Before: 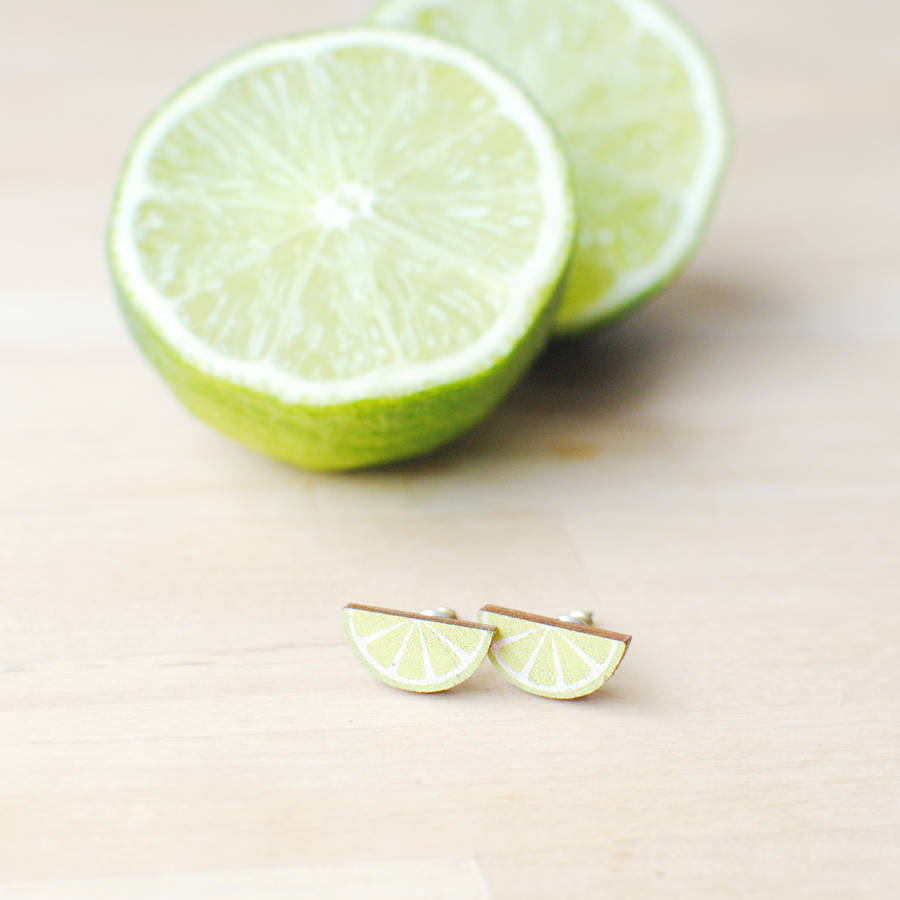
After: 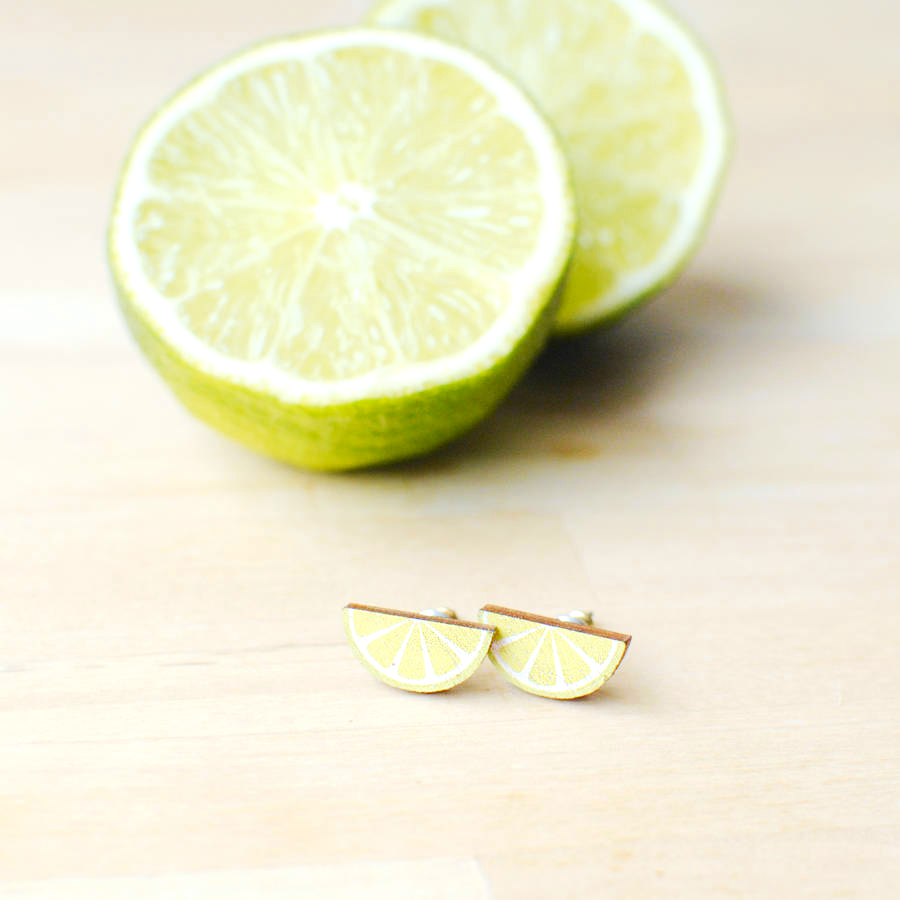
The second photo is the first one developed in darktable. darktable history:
exposure: exposure 0.127 EV, compensate highlight preservation false
tone curve: curves: ch0 [(0, 0) (0.227, 0.17) (0.766, 0.774) (1, 1)]; ch1 [(0, 0) (0.114, 0.127) (0.437, 0.452) (0.498, 0.495) (0.579, 0.602) (1, 1)]; ch2 [(0, 0) (0.233, 0.259) (0.493, 0.492) (0.568, 0.596) (1, 1)], color space Lab, independent channels, preserve colors none
